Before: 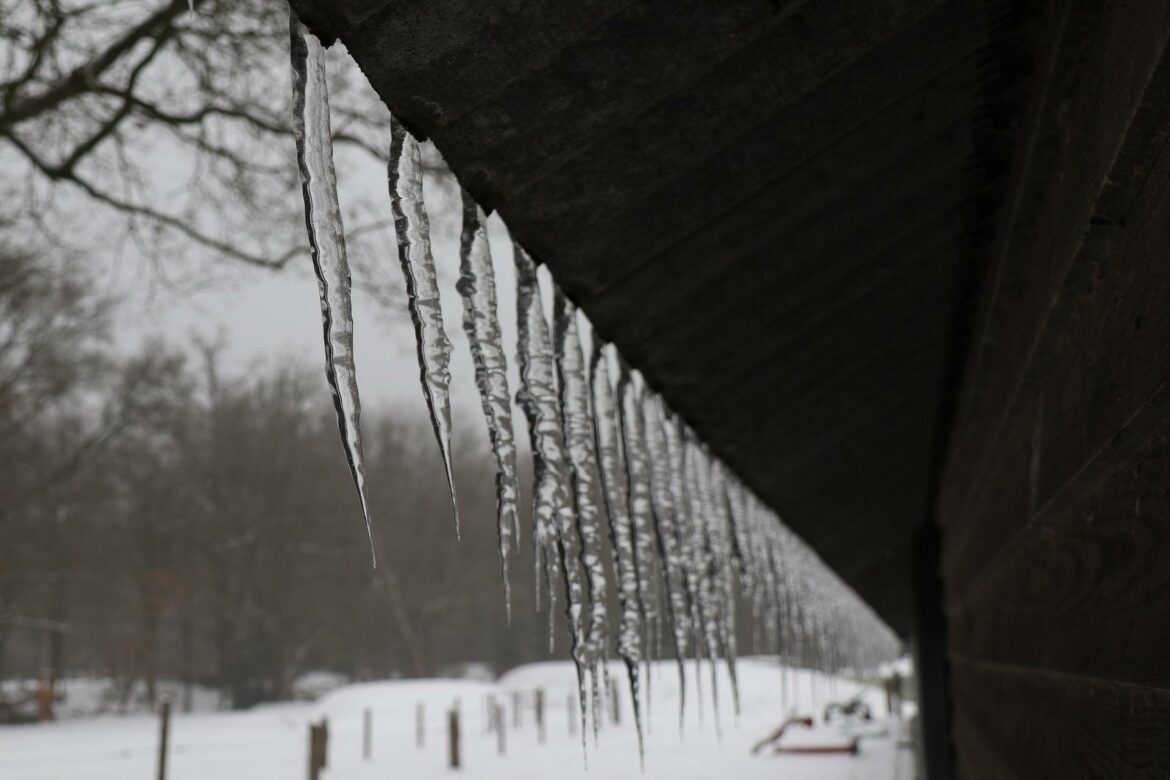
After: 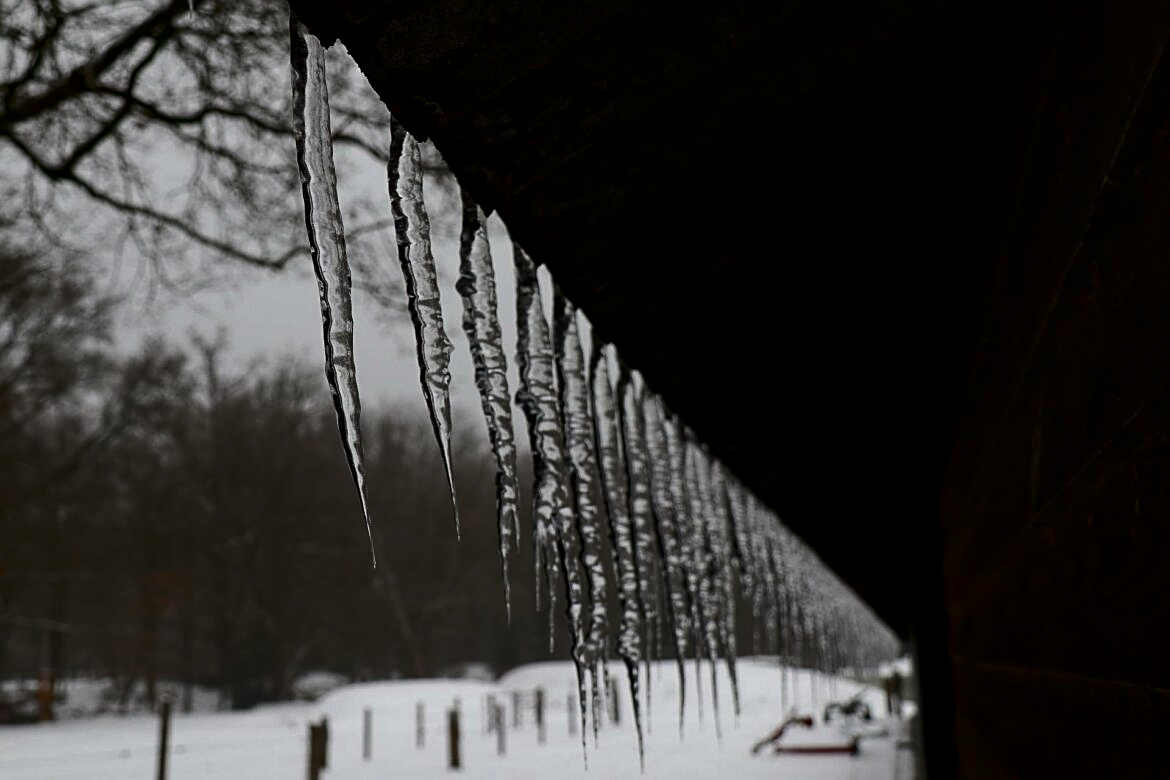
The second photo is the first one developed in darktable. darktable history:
exposure: exposure -0.04 EV, compensate exposure bias true, compensate highlight preservation false
contrast brightness saturation: contrast 0.193, brightness -0.231, saturation 0.119
sharpen: on, module defaults
local contrast: highlights 100%, shadows 102%, detail 119%, midtone range 0.2
base curve: curves: ch0 [(0, 0) (0.74, 0.67) (1, 1)], preserve colors none
